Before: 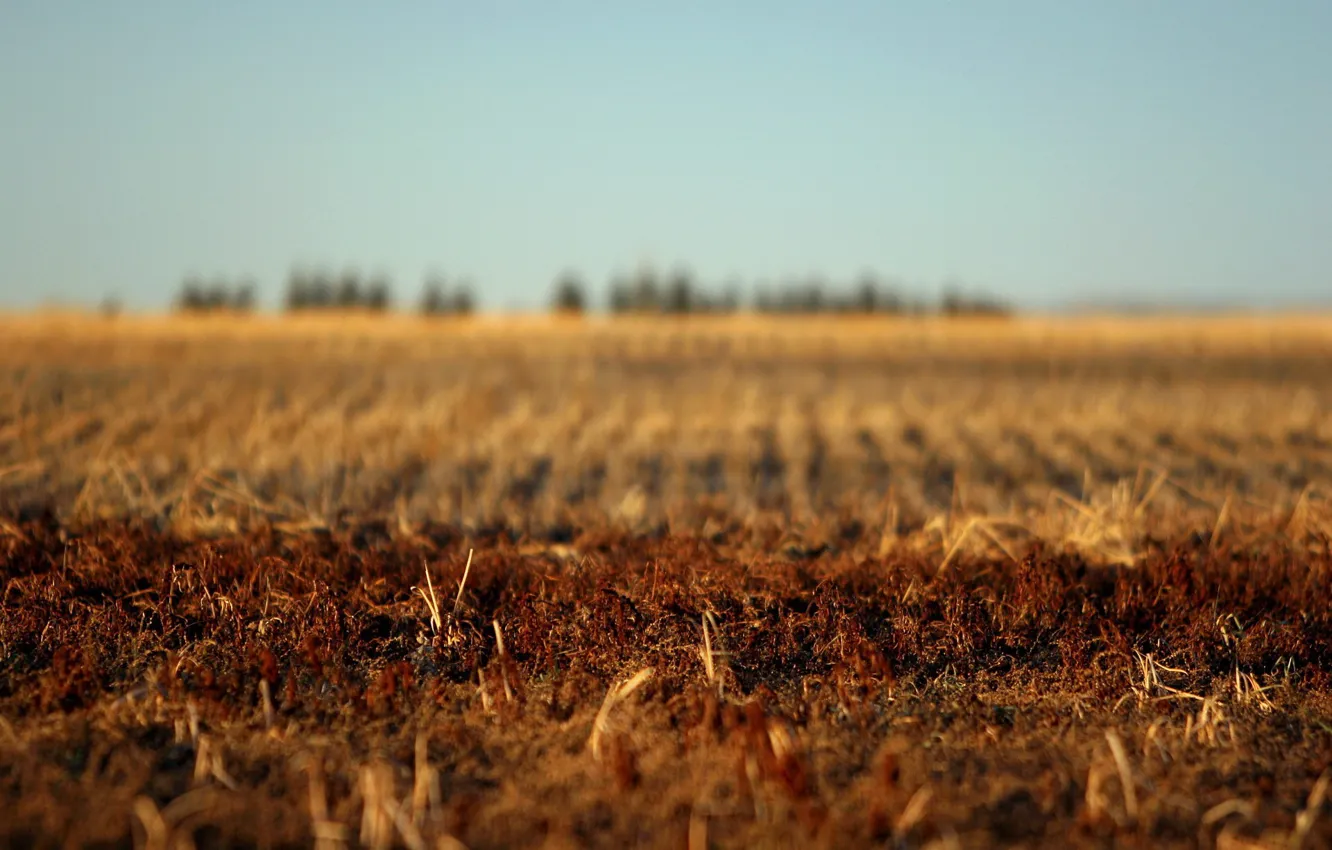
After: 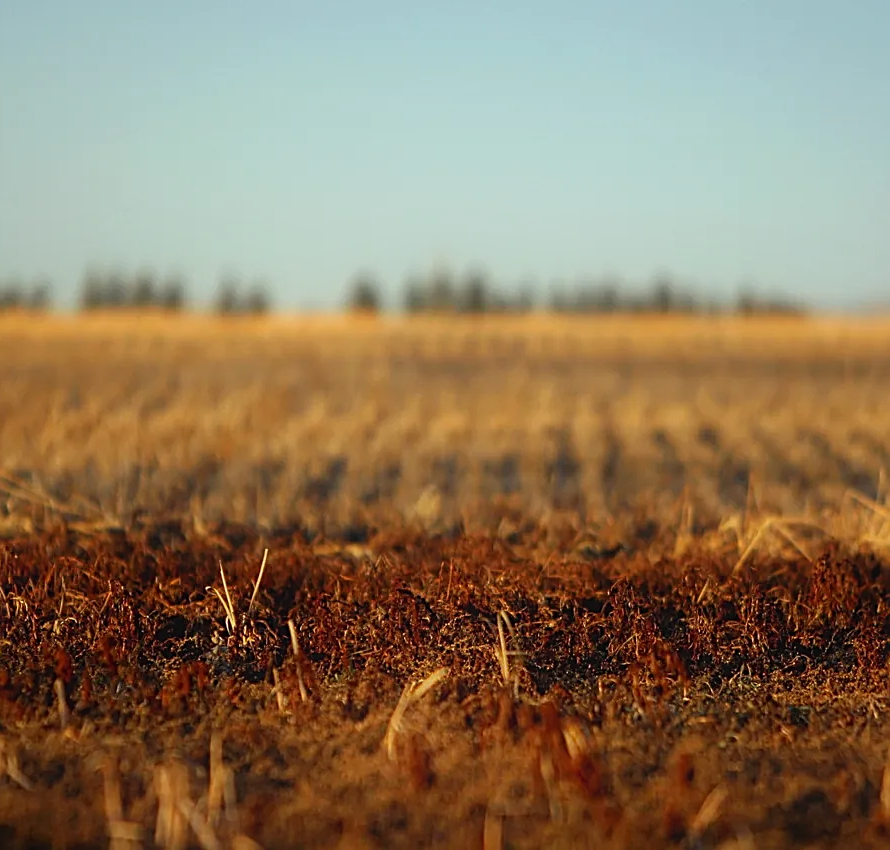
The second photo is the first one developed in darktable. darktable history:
contrast equalizer: octaves 7, y [[0.439, 0.44, 0.442, 0.457, 0.493, 0.498], [0.5 ×6], [0.5 ×6], [0 ×6], [0 ×6]]
crop: left 15.417%, right 17.731%
sharpen: on, module defaults
